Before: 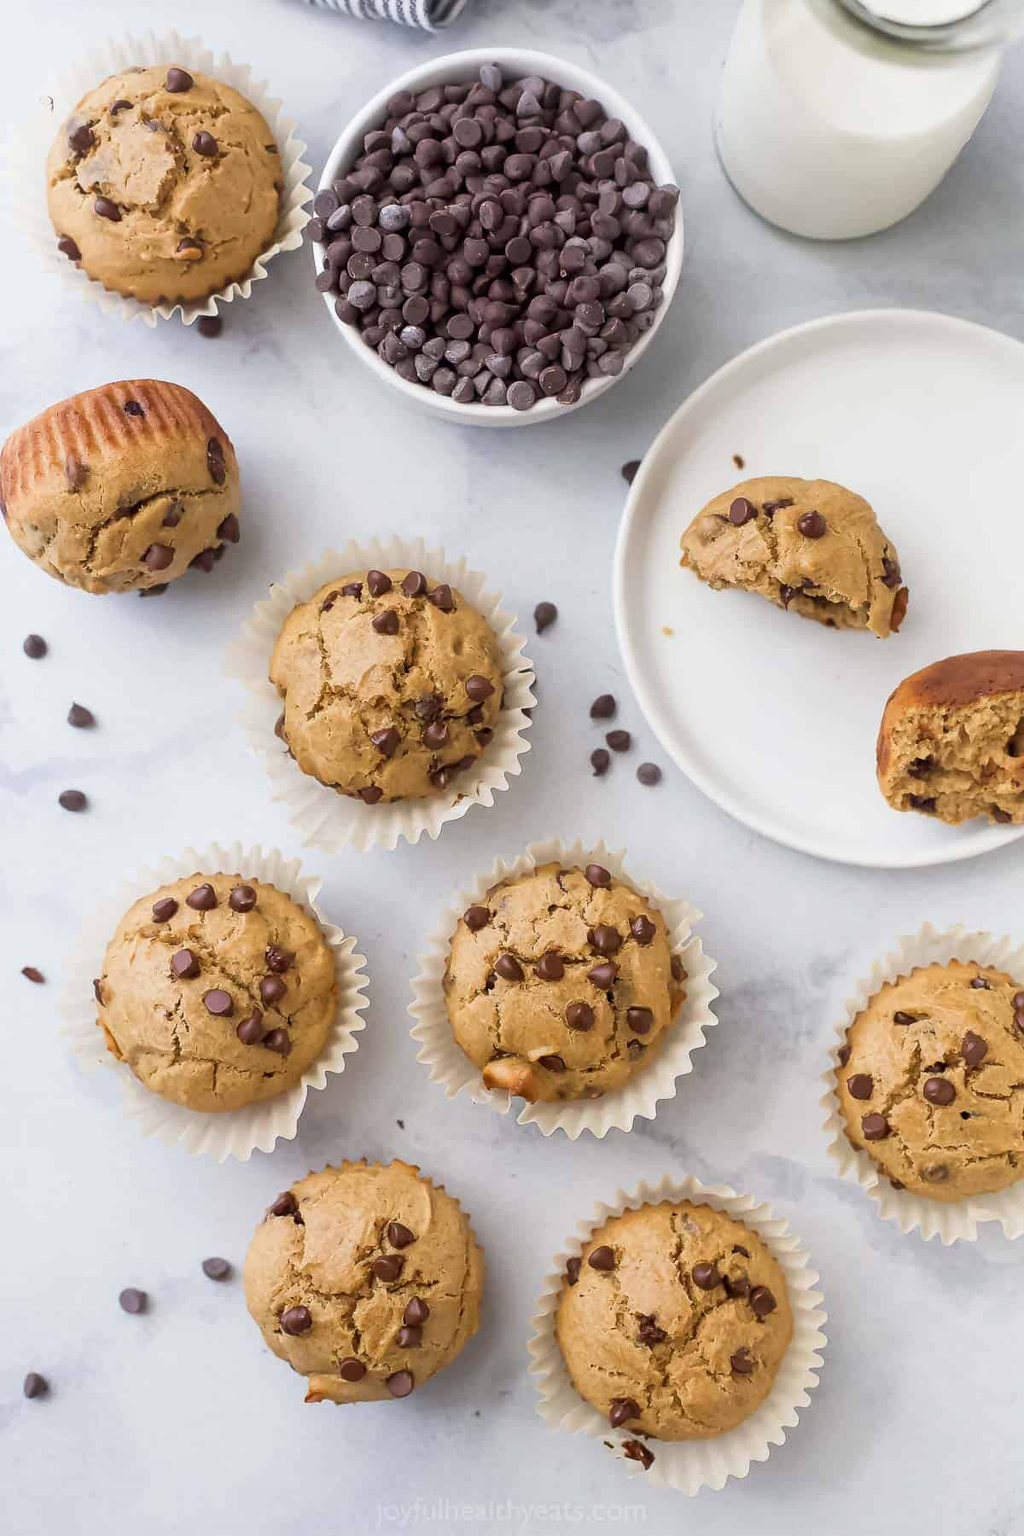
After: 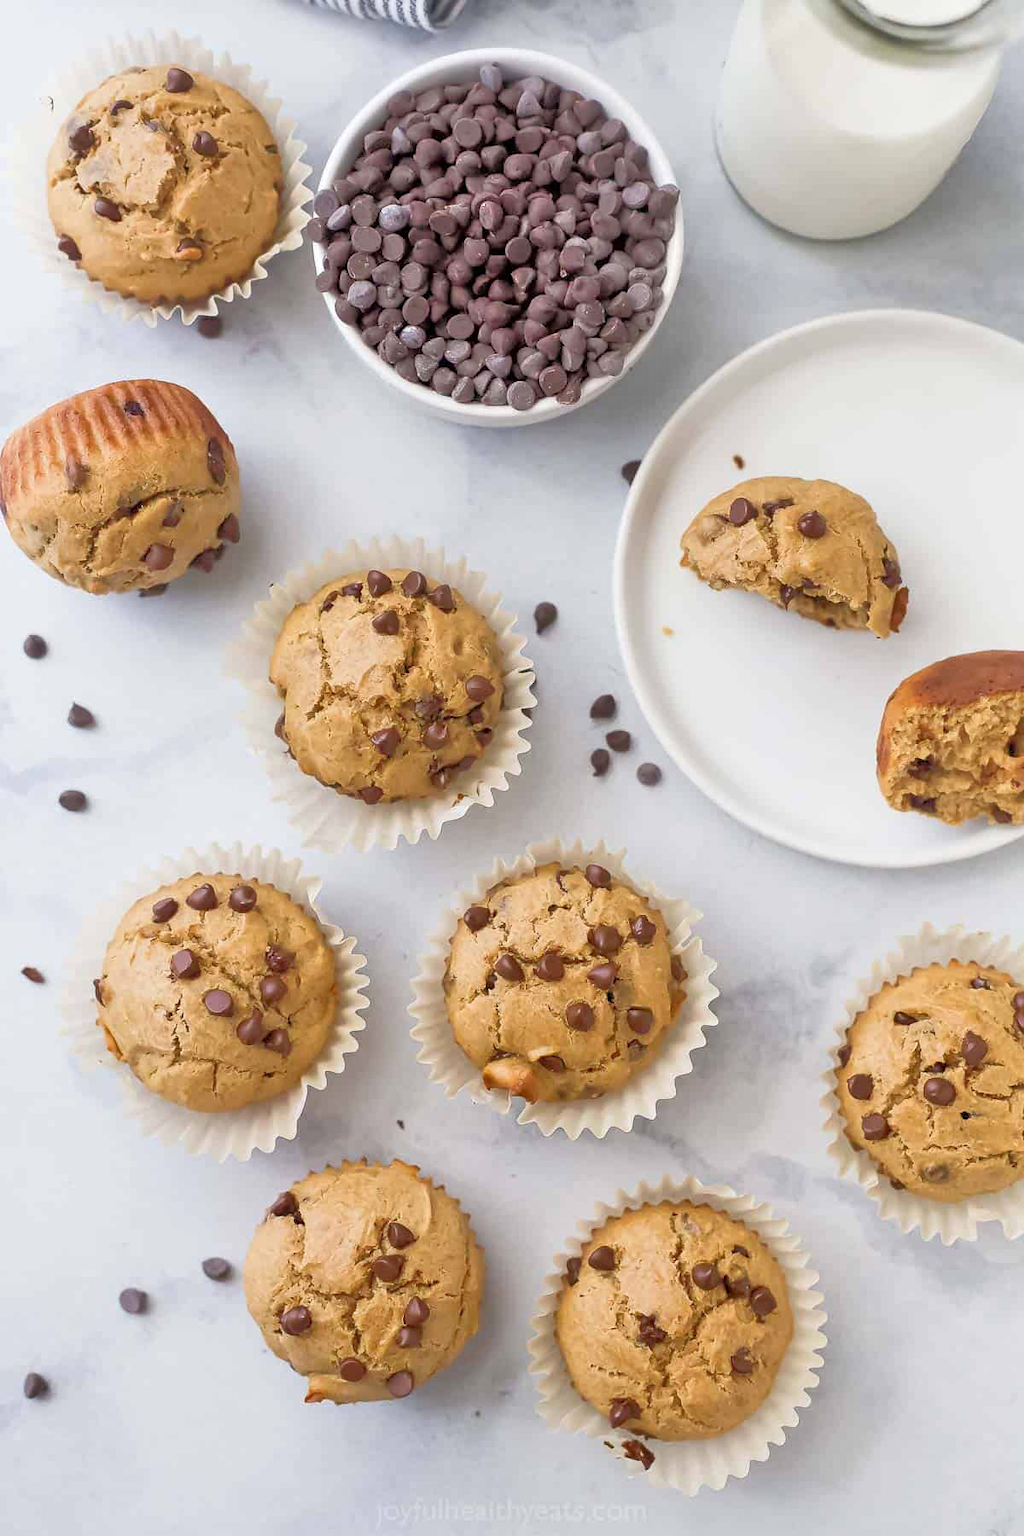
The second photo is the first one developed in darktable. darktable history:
tone equalizer: -7 EV 0.152 EV, -6 EV 0.591 EV, -5 EV 1.13 EV, -4 EV 1.36 EV, -3 EV 1.16 EV, -2 EV 0.6 EV, -1 EV 0.156 EV
